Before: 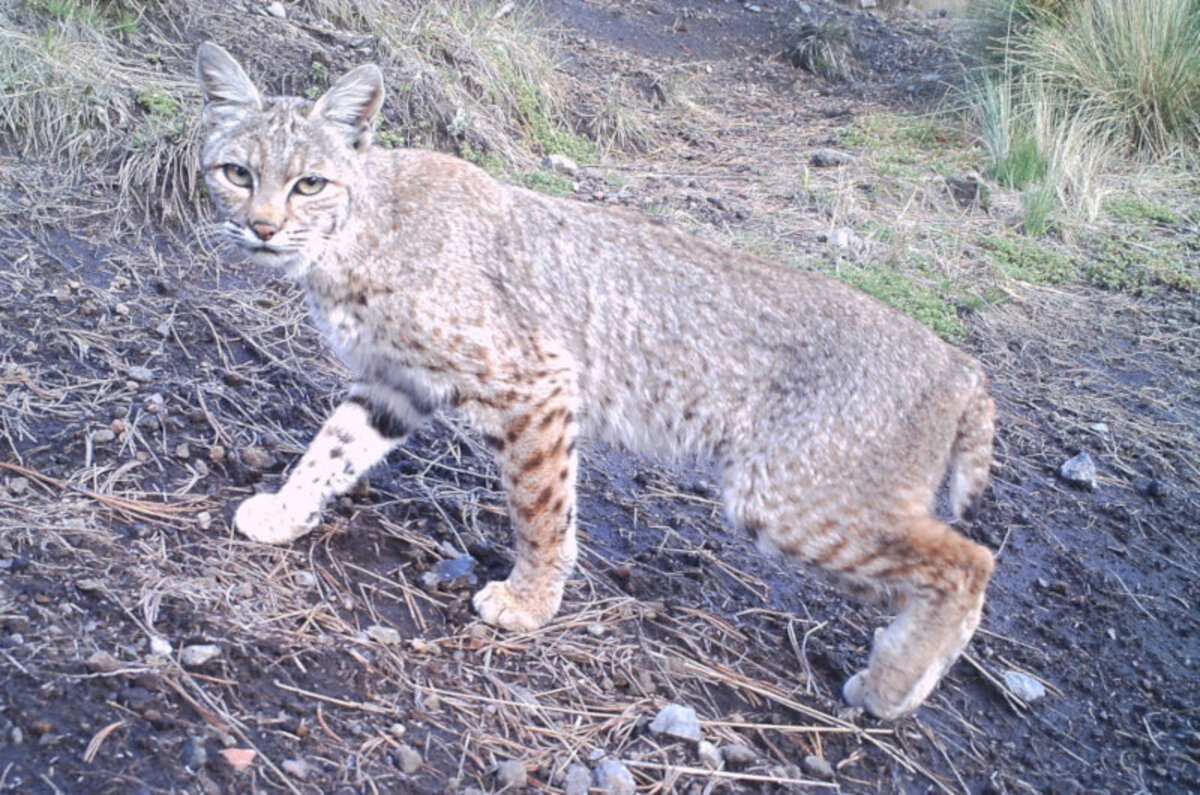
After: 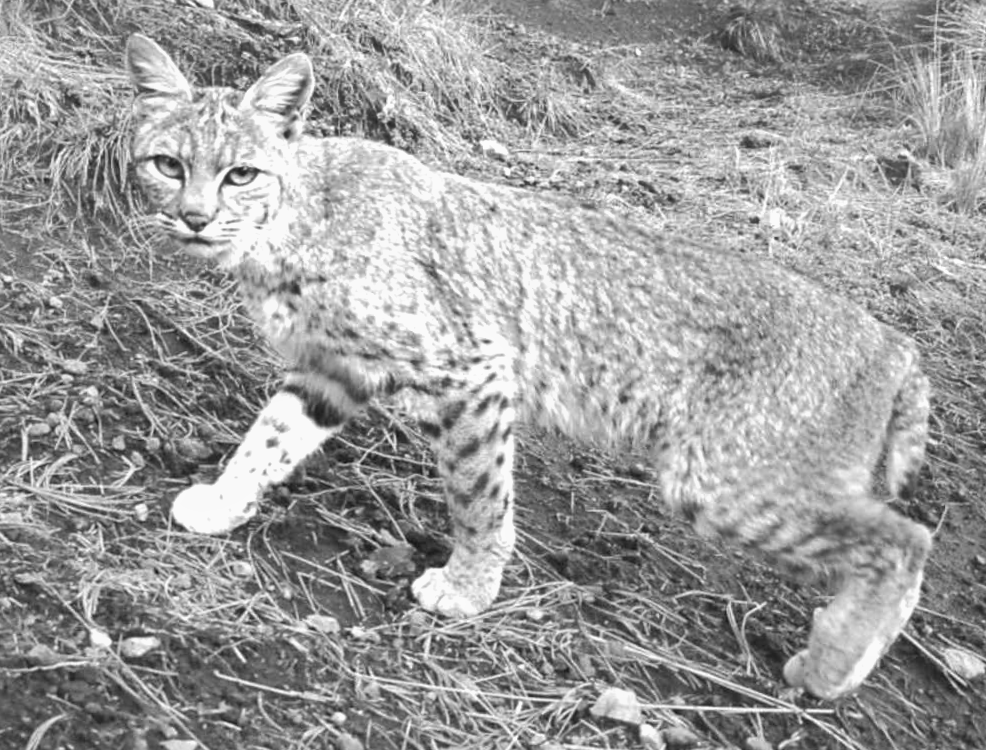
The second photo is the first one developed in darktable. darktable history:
color balance: mode lift, gamma, gain (sRGB), lift [0.997, 0.979, 1.021, 1.011], gamma [1, 1.084, 0.916, 0.998], gain [1, 0.87, 1.13, 1.101], contrast 4.55%, contrast fulcrum 38.24%, output saturation 104.09%
monochrome: on, module defaults
crop and rotate: angle 1°, left 4.281%, top 0.642%, right 11.383%, bottom 2.486%
rotate and perspective: crop left 0, crop top 0
white balance: red 0.948, green 1.02, blue 1.176
shadows and highlights: low approximation 0.01, soften with gaussian
color correction: highlights a* 19.5, highlights b* -11.53, saturation 1.69
